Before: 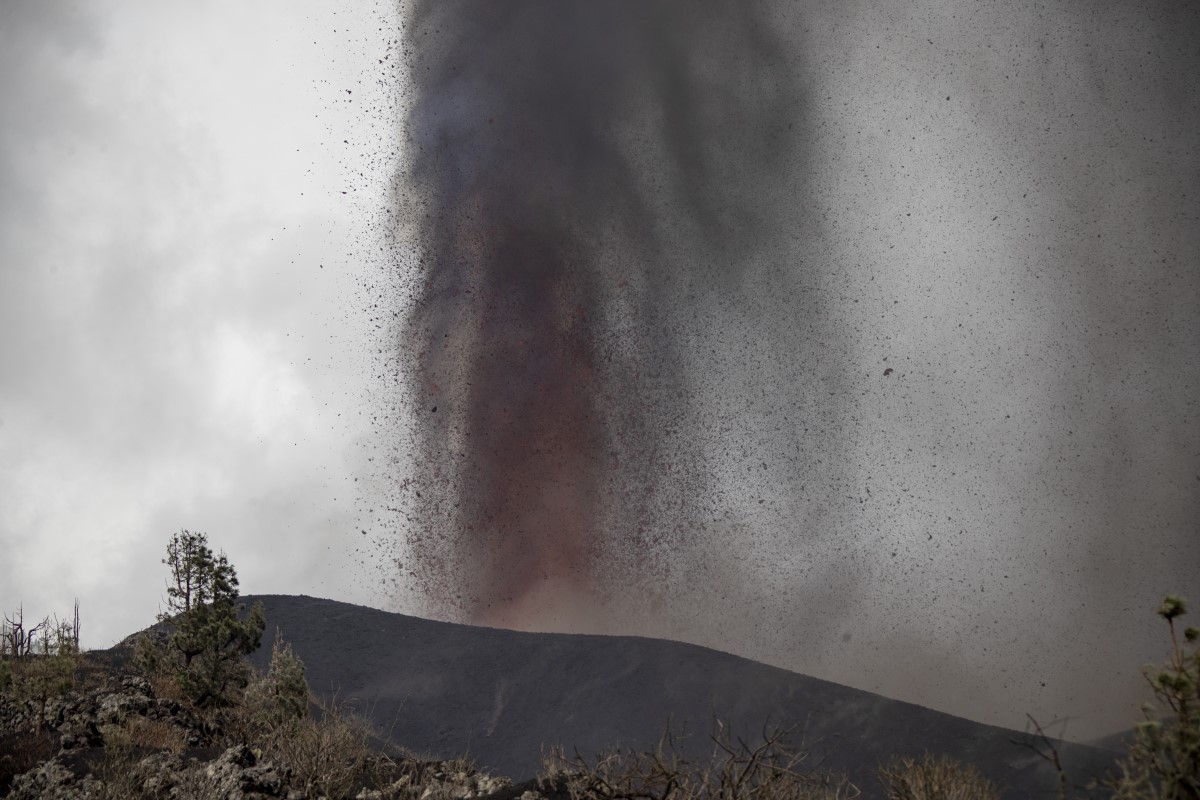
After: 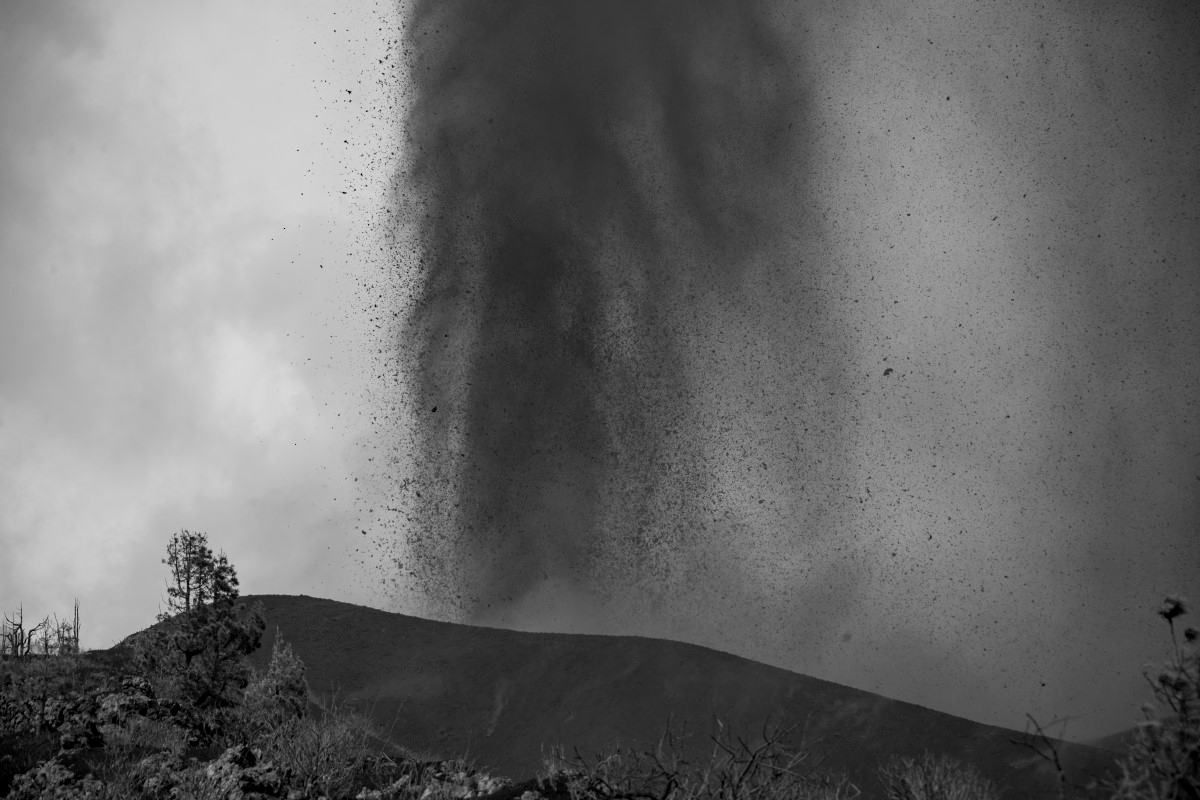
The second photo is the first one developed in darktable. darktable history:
haze removal: strength 0.12, distance 0.25, compatibility mode true, adaptive false
monochrome: a 26.22, b 42.67, size 0.8
